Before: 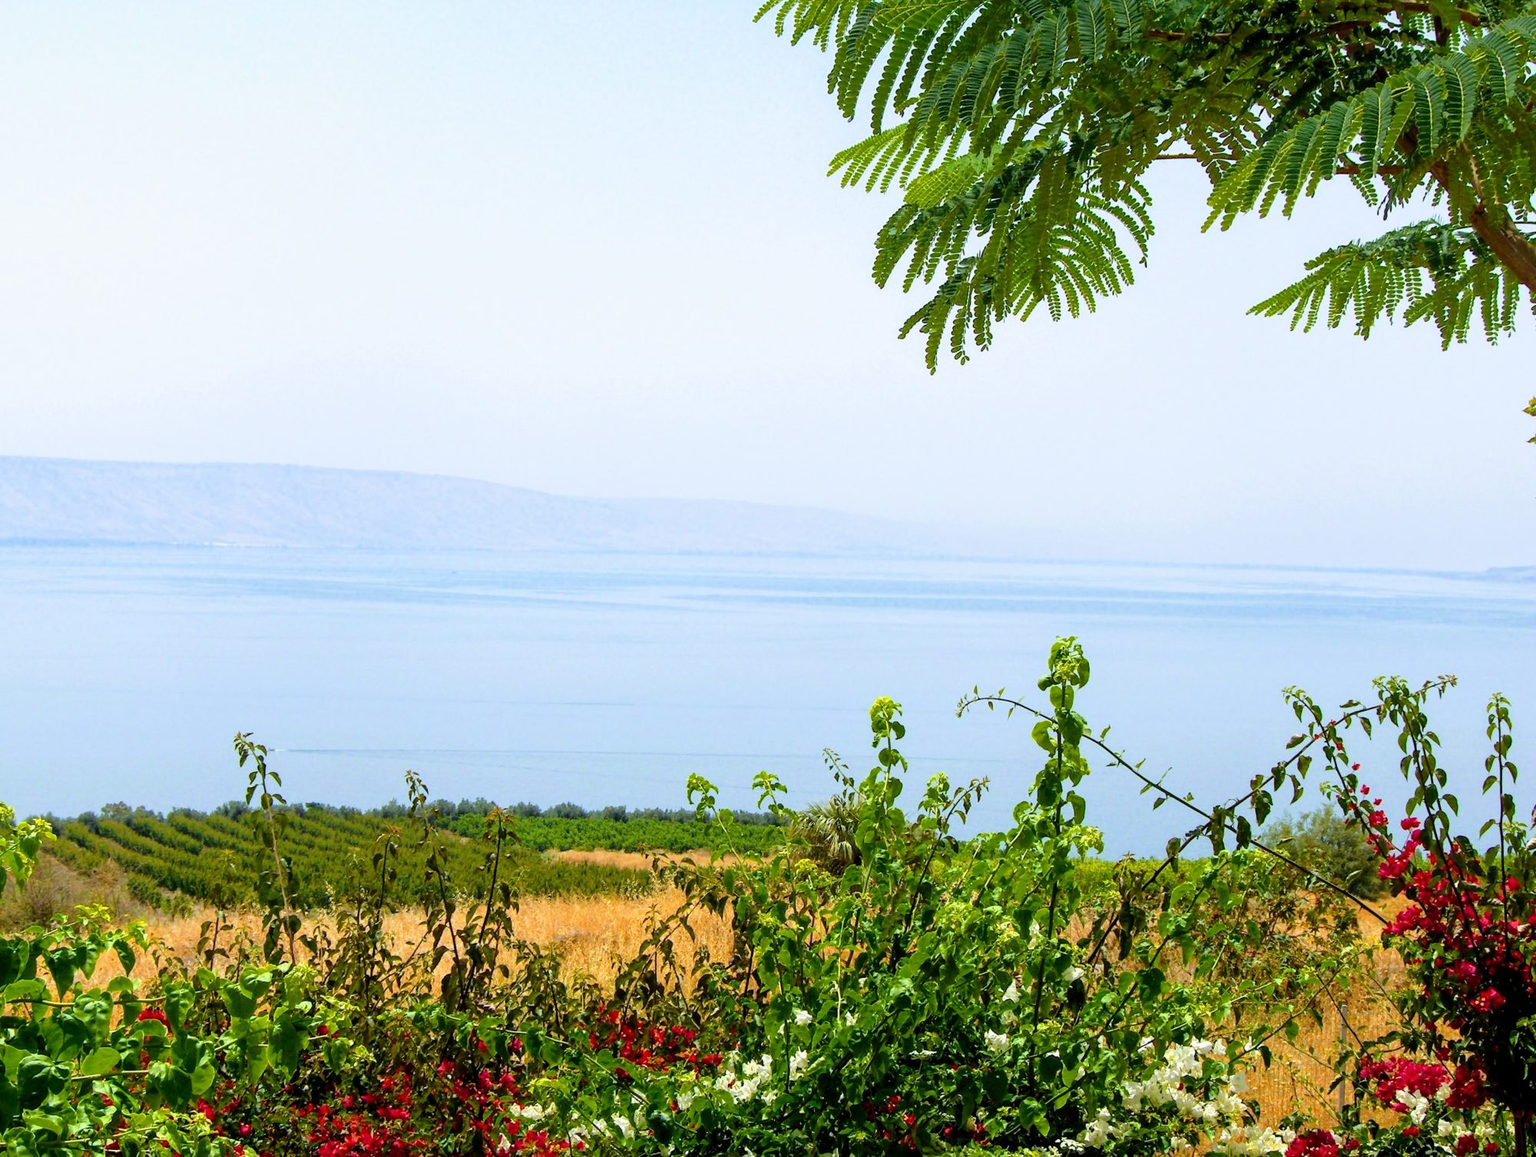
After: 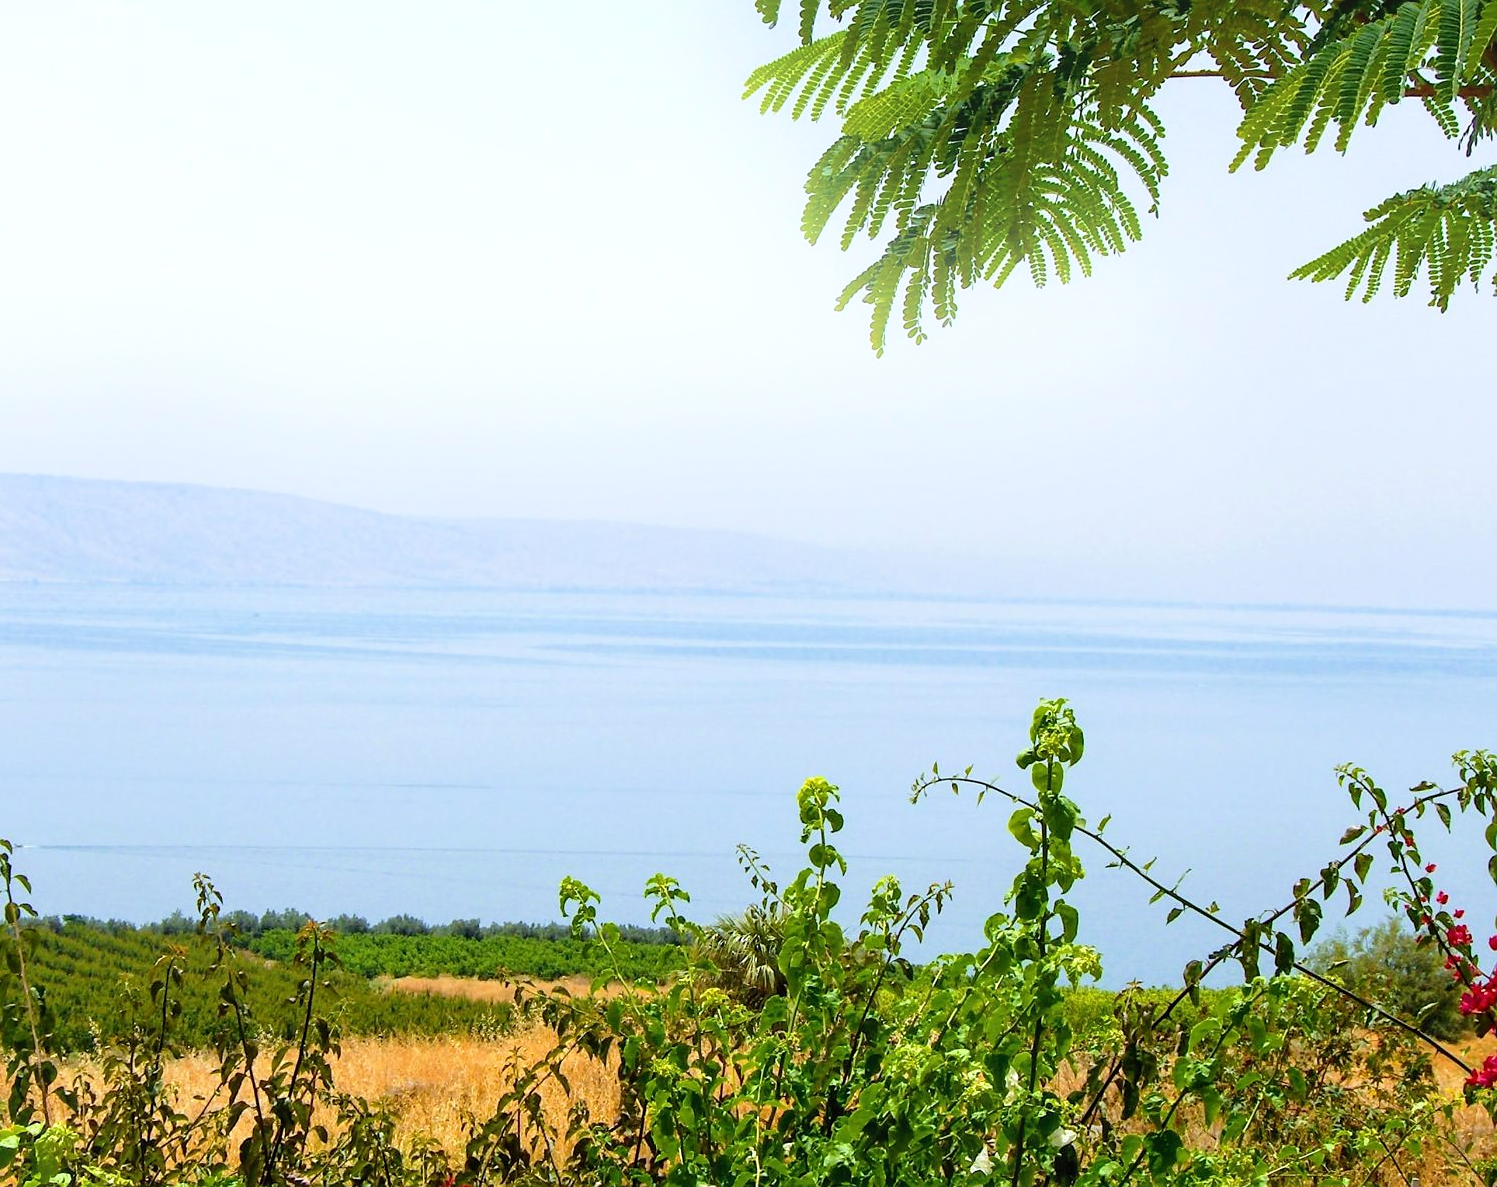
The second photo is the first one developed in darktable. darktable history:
sharpen: radius 1, threshold 1
crop: left 16.768%, top 8.653%, right 8.362%, bottom 12.485%
bloom: size 13.65%, threshold 98.39%, strength 4.82%
